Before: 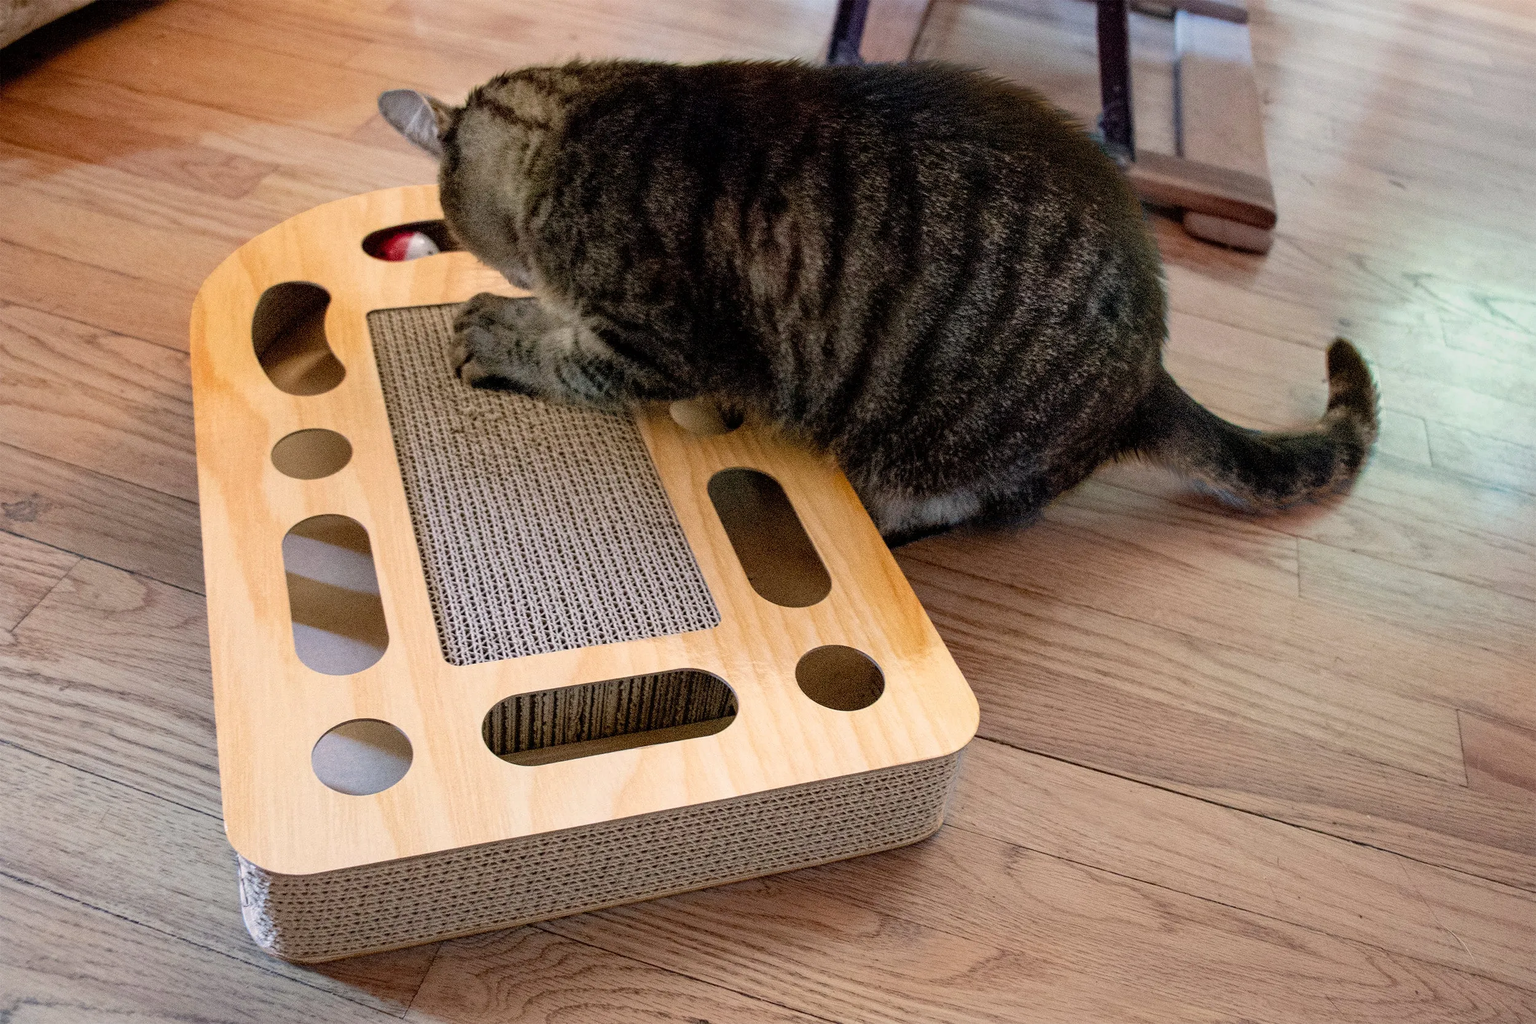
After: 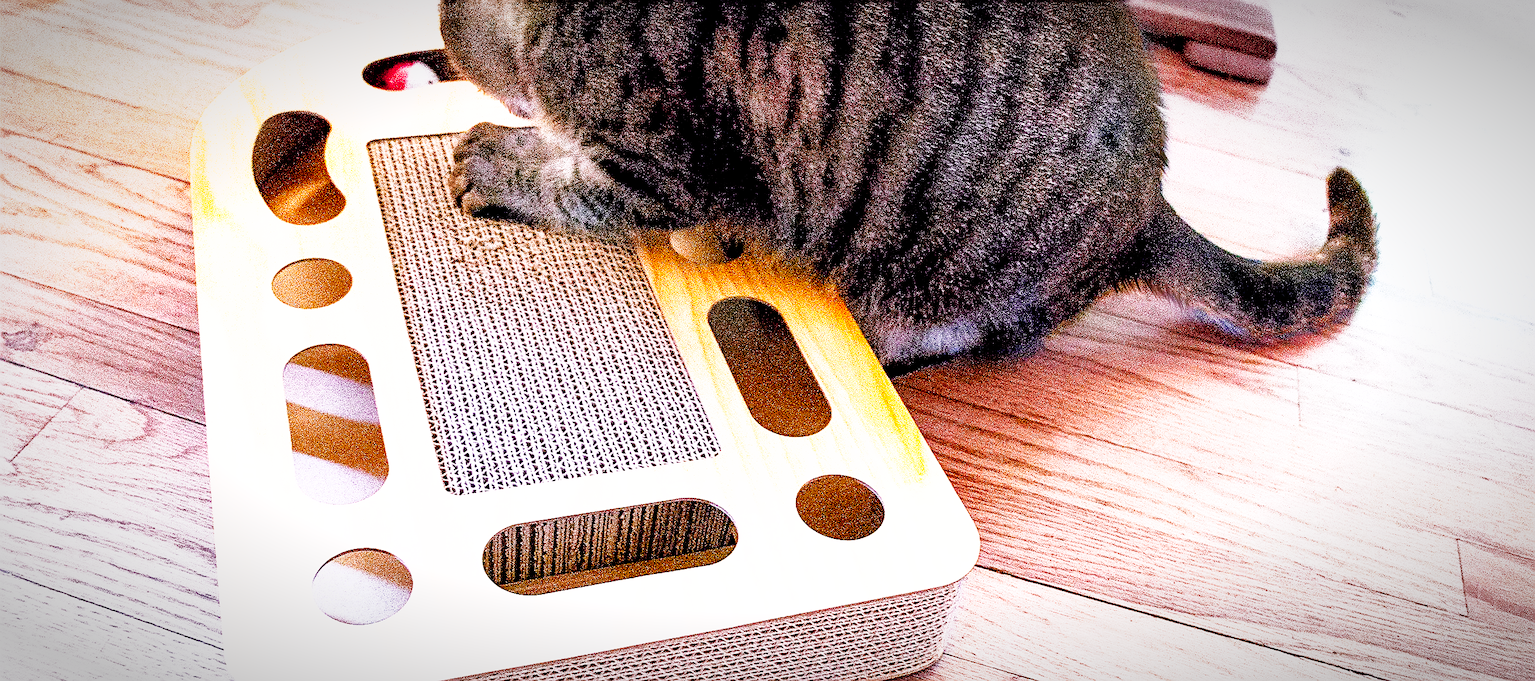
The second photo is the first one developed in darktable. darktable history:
white balance: red 1.042, blue 1.17
exposure: black level correction 0.011, exposure 1.088 EV, compensate exposure bias true, compensate highlight preservation false
tone curve: curves: ch0 [(0, 0) (0.003, 0.005) (0.011, 0.008) (0.025, 0.013) (0.044, 0.017) (0.069, 0.022) (0.1, 0.029) (0.136, 0.038) (0.177, 0.053) (0.224, 0.081) (0.277, 0.128) (0.335, 0.214) (0.399, 0.343) (0.468, 0.478) (0.543, 0.641) (0.623, 0.798) (0.709, 0.911) (0.801, 0.971) (0.898, 0.99) (1, 1)], preserve colors none
shadows and highlights: on, module defaults
crop: top 16.727%, bottom 16.727%
sharpen: radius 1.4, amount 1.25, threshold 0.7
vignetting: automatic ratio true
